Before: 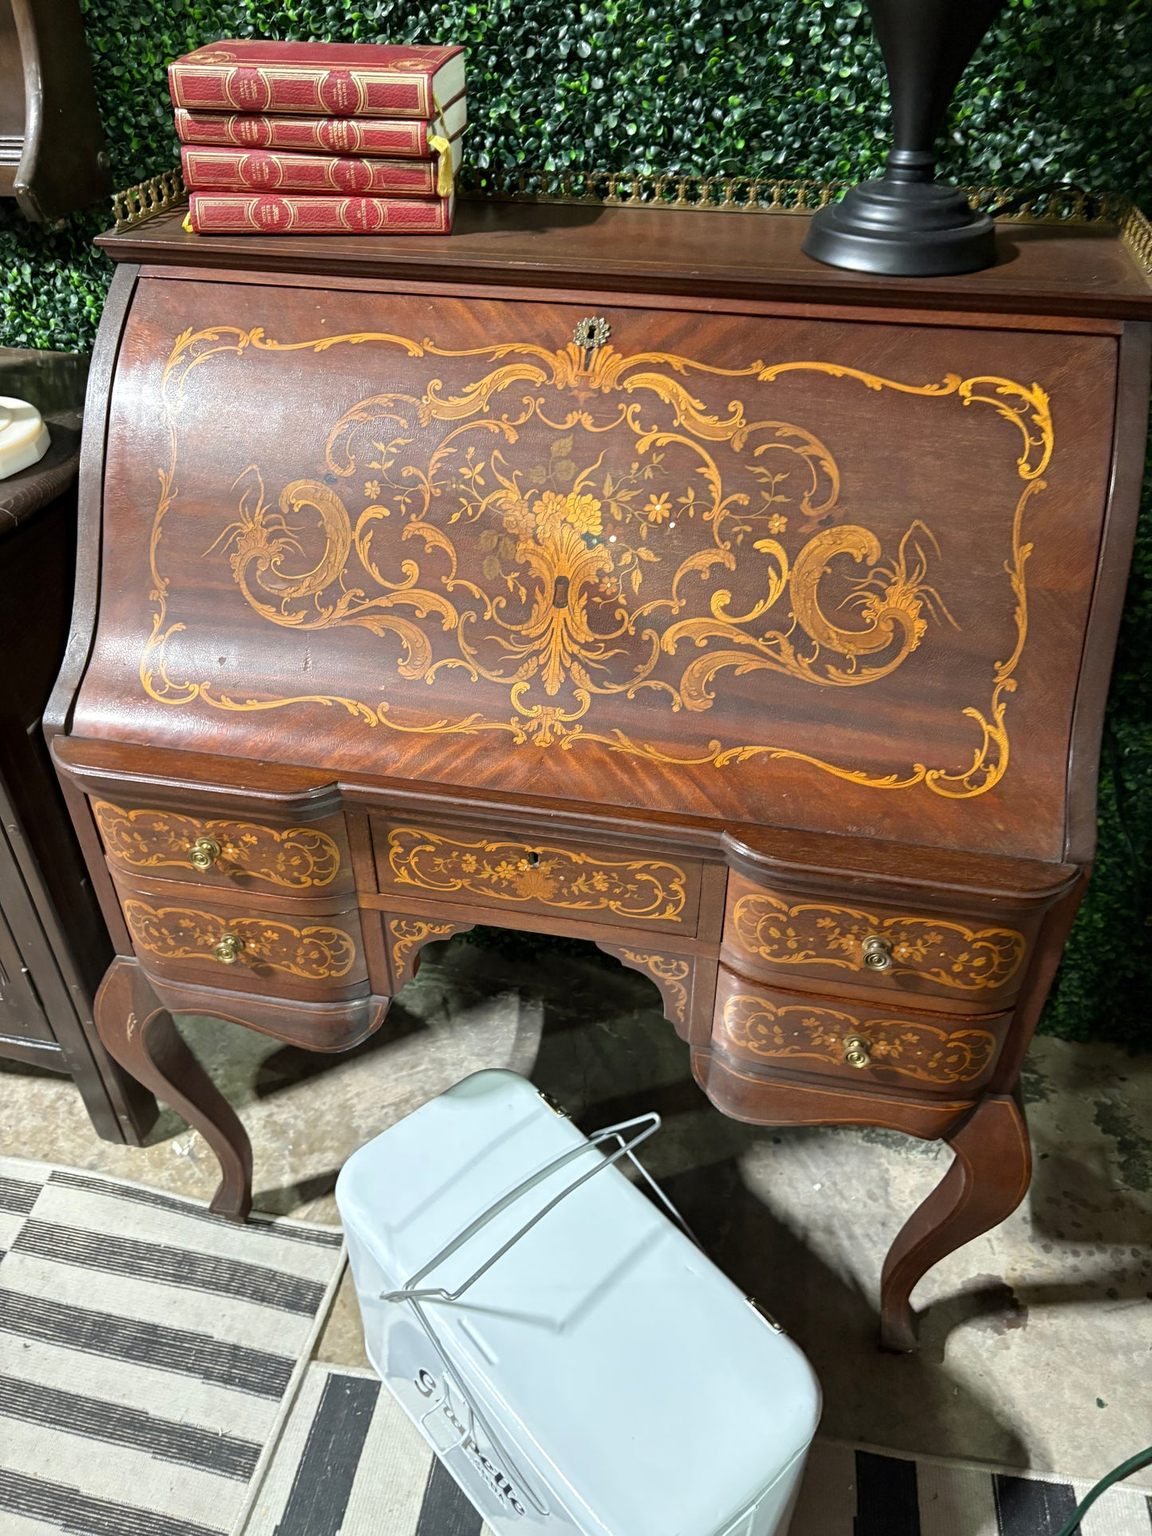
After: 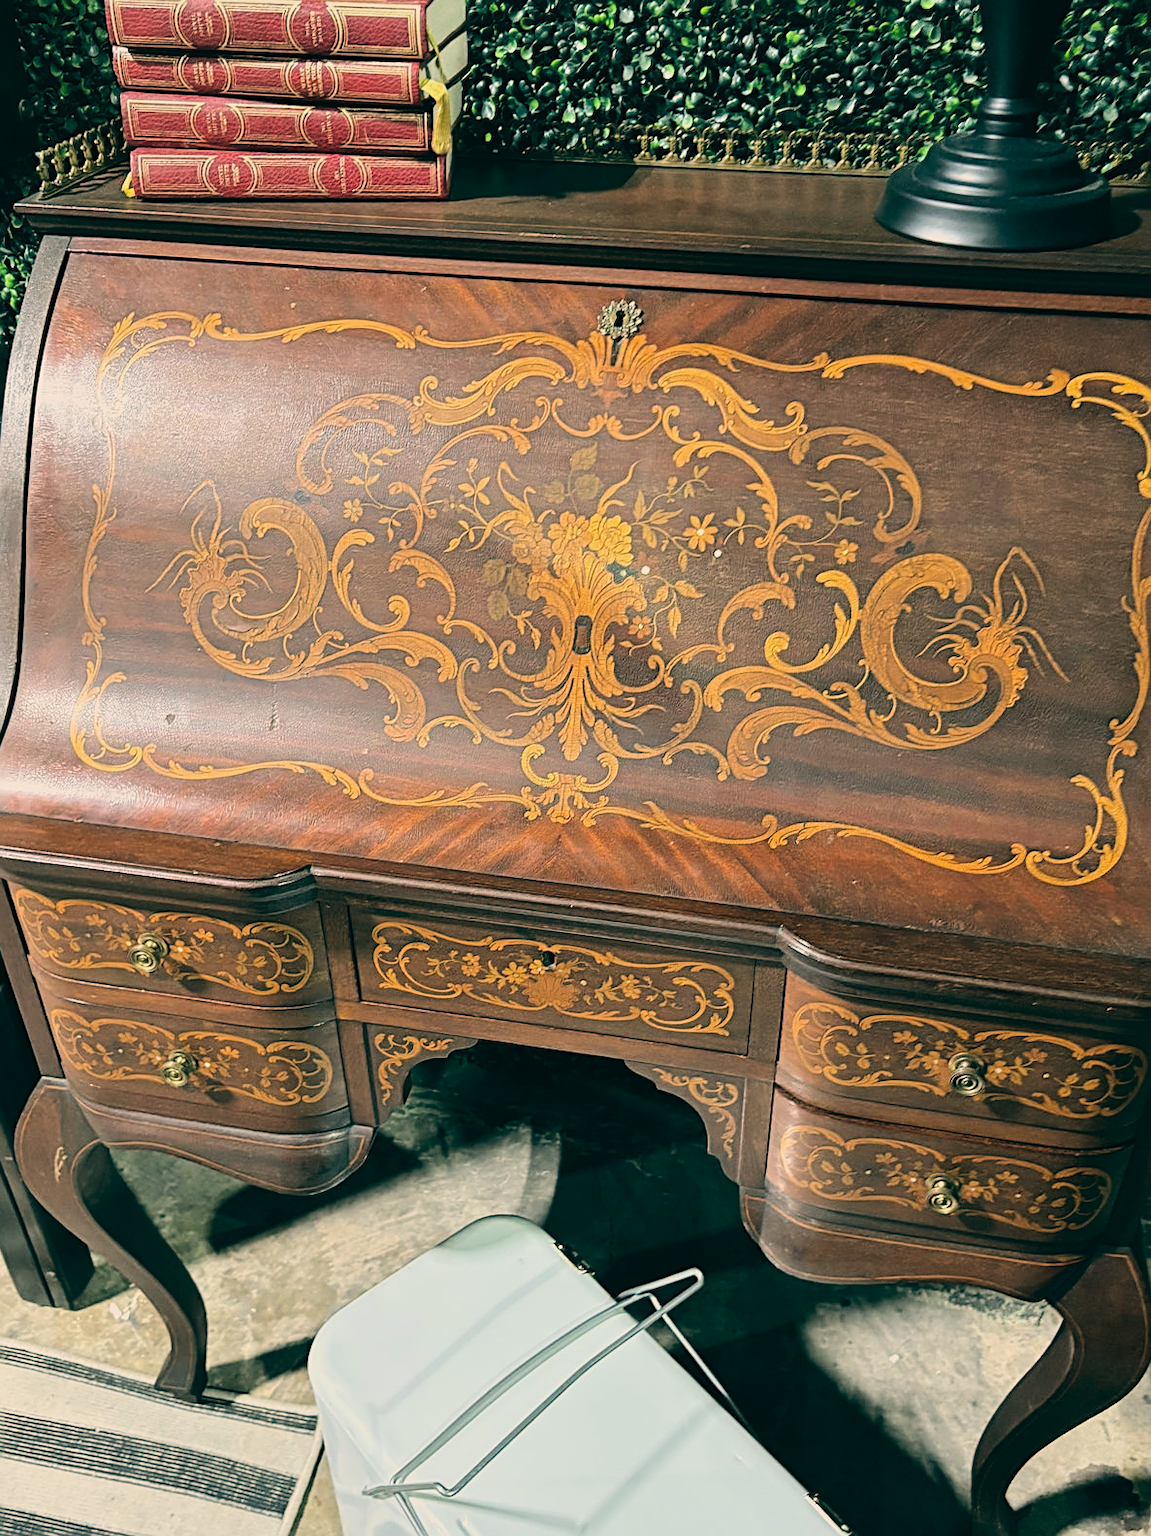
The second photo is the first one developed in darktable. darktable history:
sharpen: on, module defaults
tone equalizer: -8 EV -0.417 EV, -7 EV -0.389 EV, -6 EV -0.333 EV, -5 EV -0.222 EV, -3 EV 0.222 EV, -2 EV 0.333 EV, -1 EV 0.389 EV, +0 EV 0.417 EV, edges refinement/feathering 500, mask exposure compensation -1.57 EV, preserve details no
filmic rgb: black relative exposure -7.65 EV, white relative exposure 4.56 EV, hardness 3.61, color science v6 (2022)
color balance: lift [1.005, 0.99, 1.007, 1.01], gamma [1, 0.979, 1.011, 1.021], gain [0.923, 1.098, 1.025, 0.902], input saturation 90.45%, contrast 7.73%, output saturation 105.91%
crop and rotate: left 7.196%, top 4.574%, right 10.605%, bottom 13.178%
